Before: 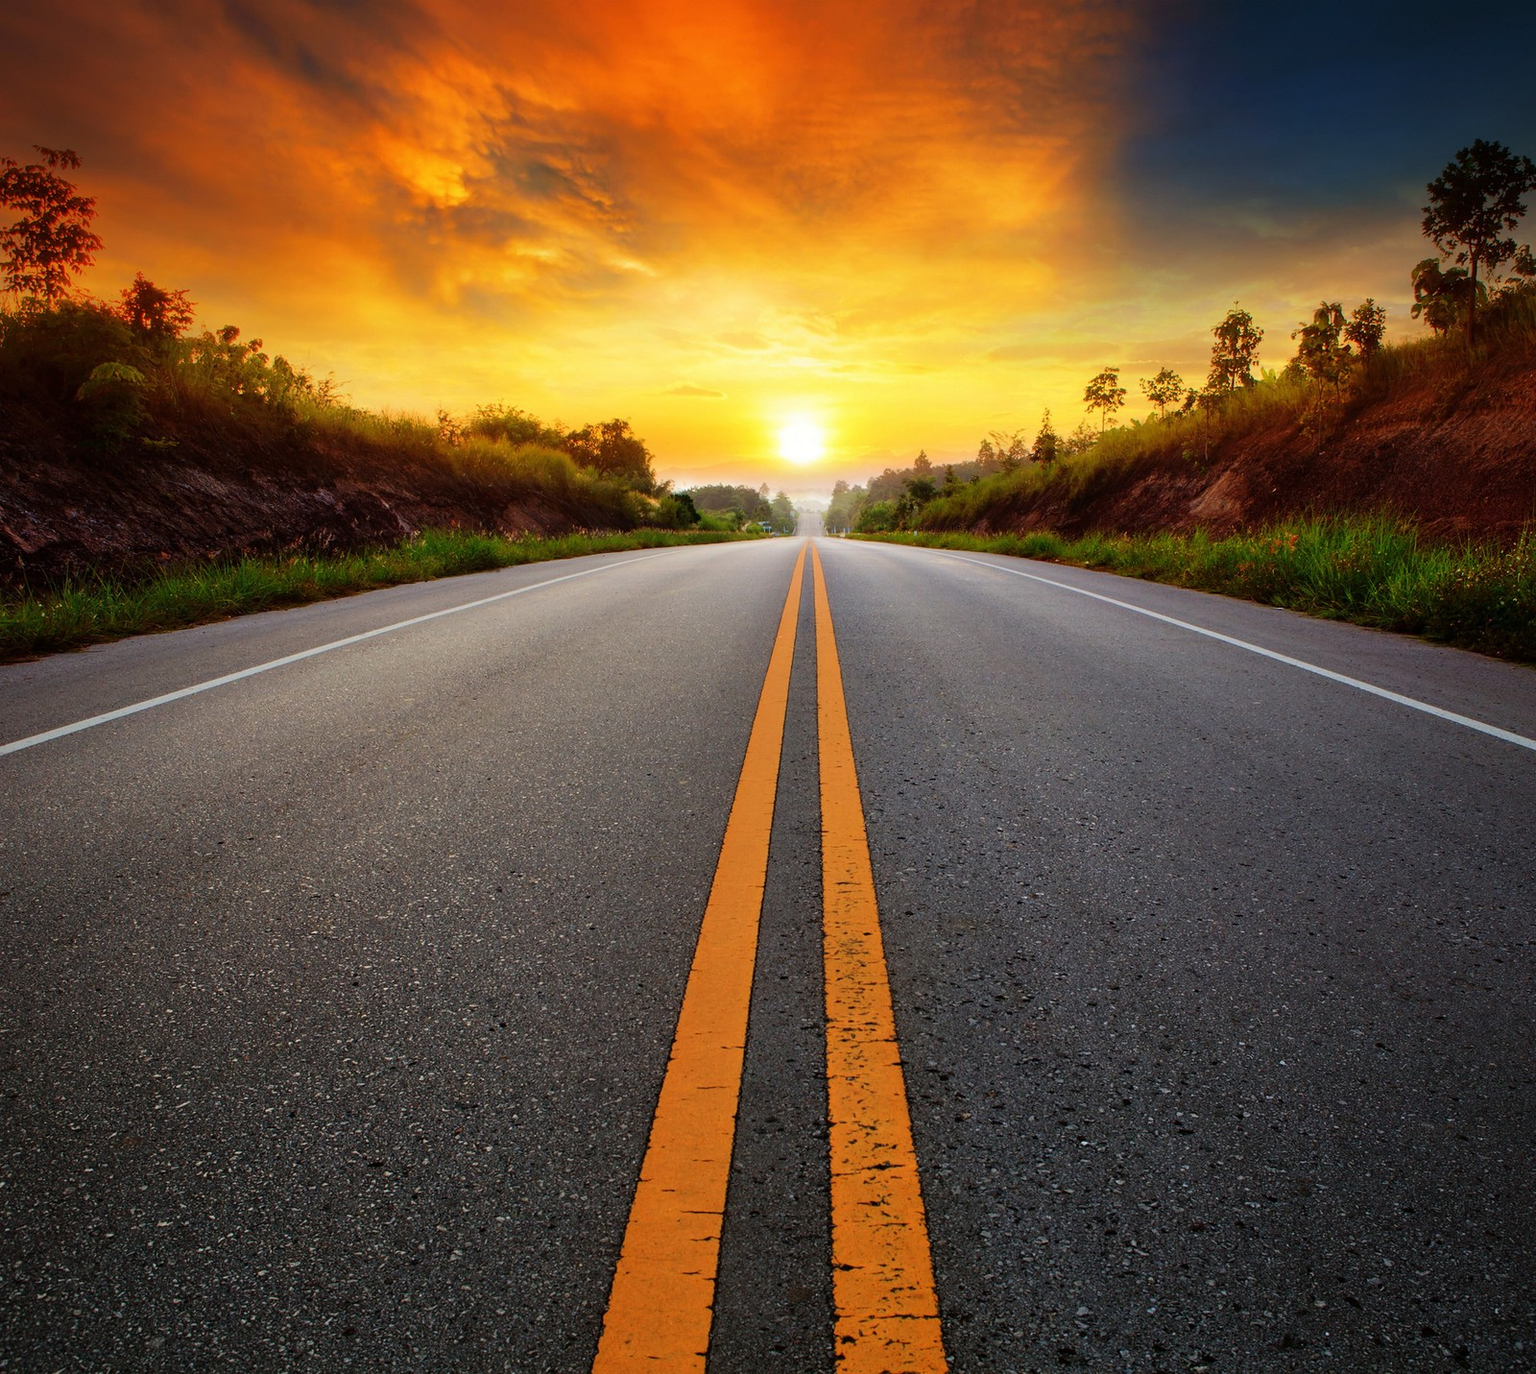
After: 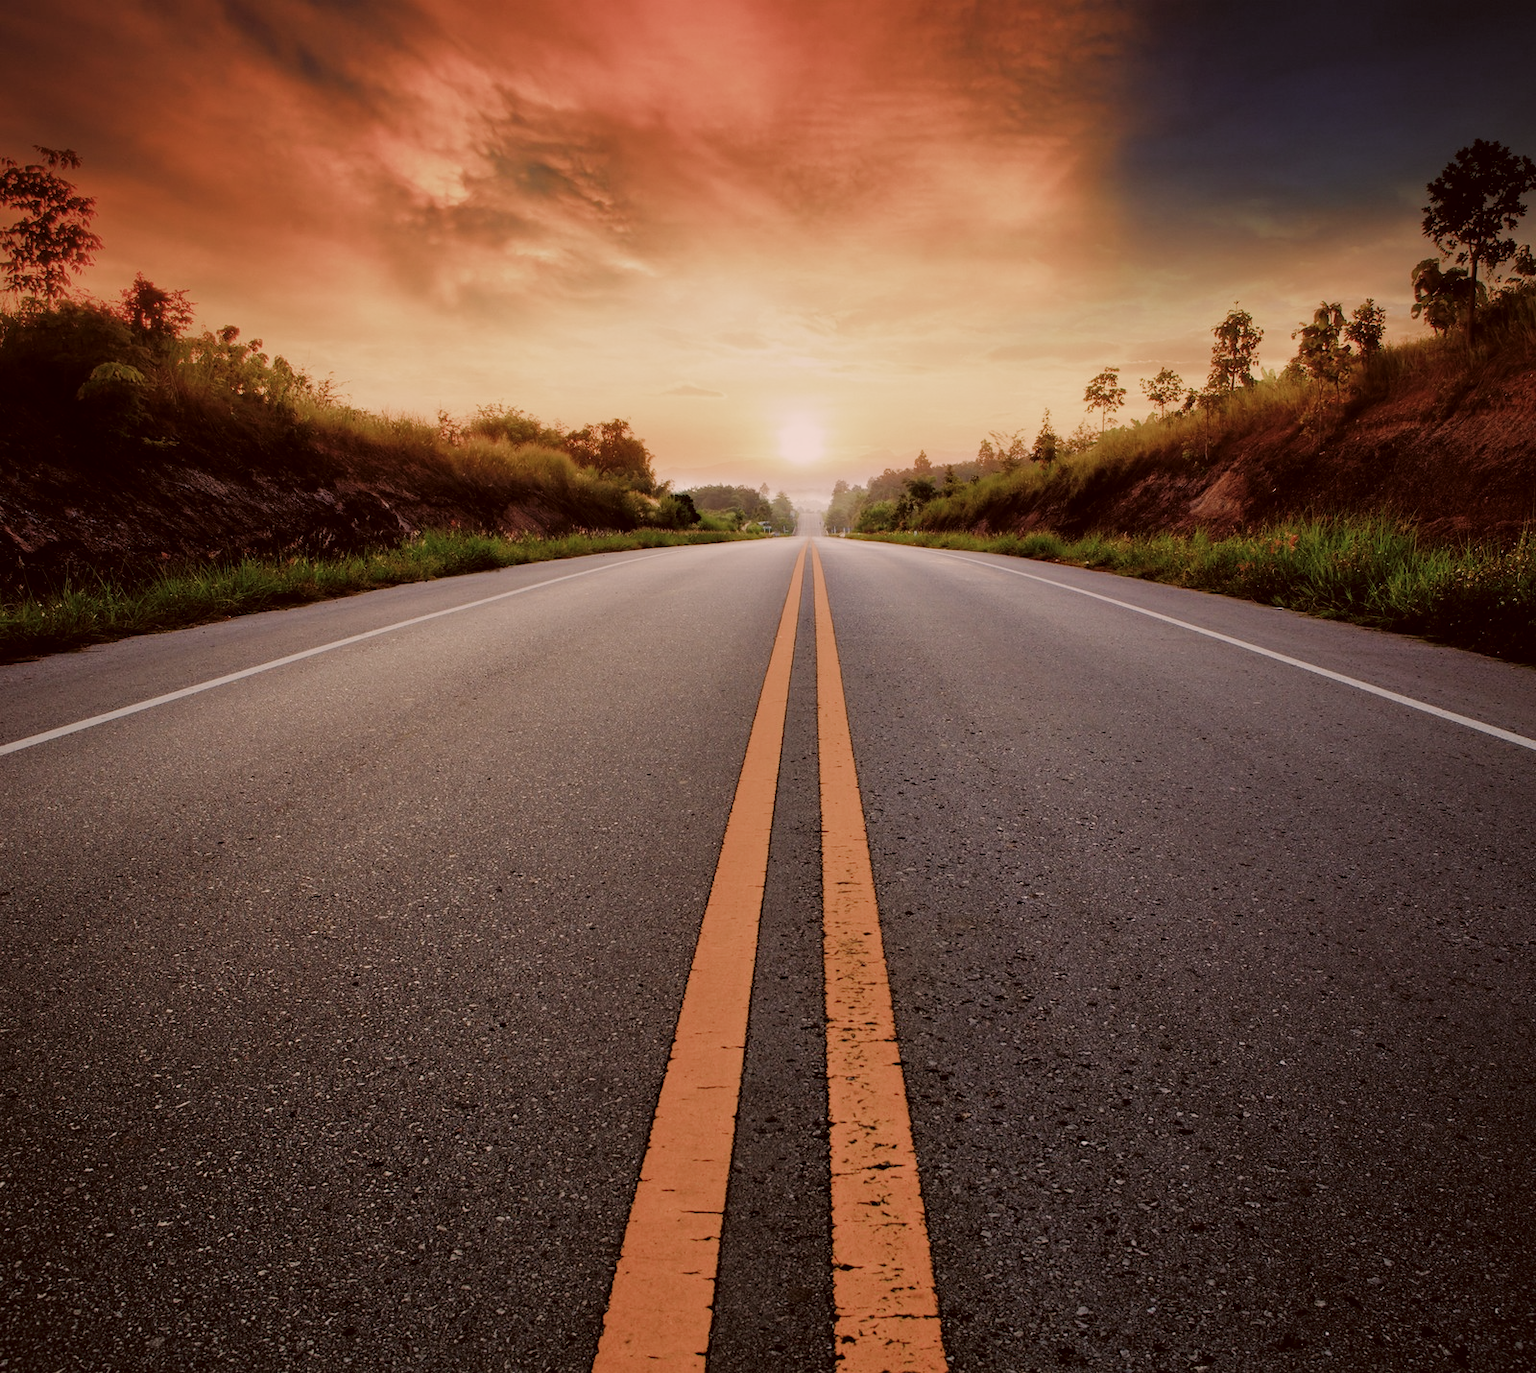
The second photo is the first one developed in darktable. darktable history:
filmic rgb: black relative exposure -7.65 EV, white relative exposure 4.56 EV, hardness 3.61, preserve chrominance RGB euclidean norm (legacy), color science v4 (2020)
color correction: highlights a* 10.23, highlights b* 9.77, shadows a* 8.92, shadows b* 8, saturation 0.77
